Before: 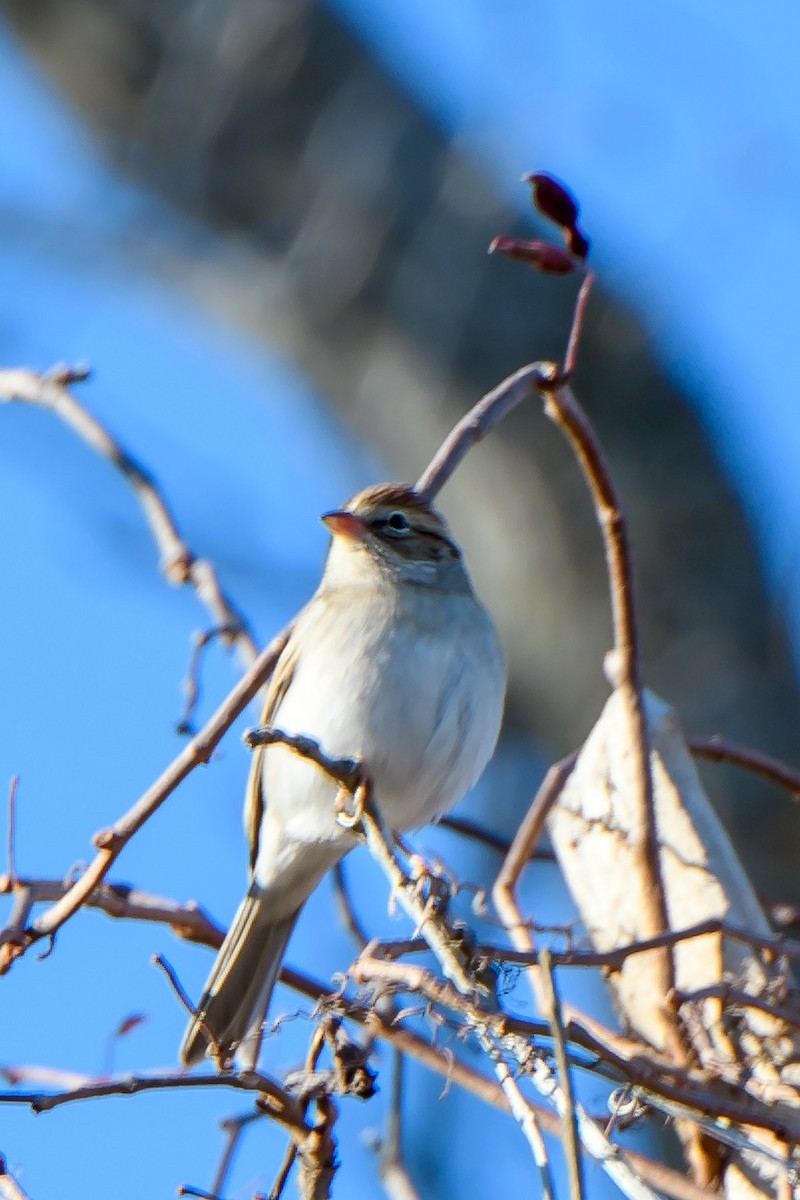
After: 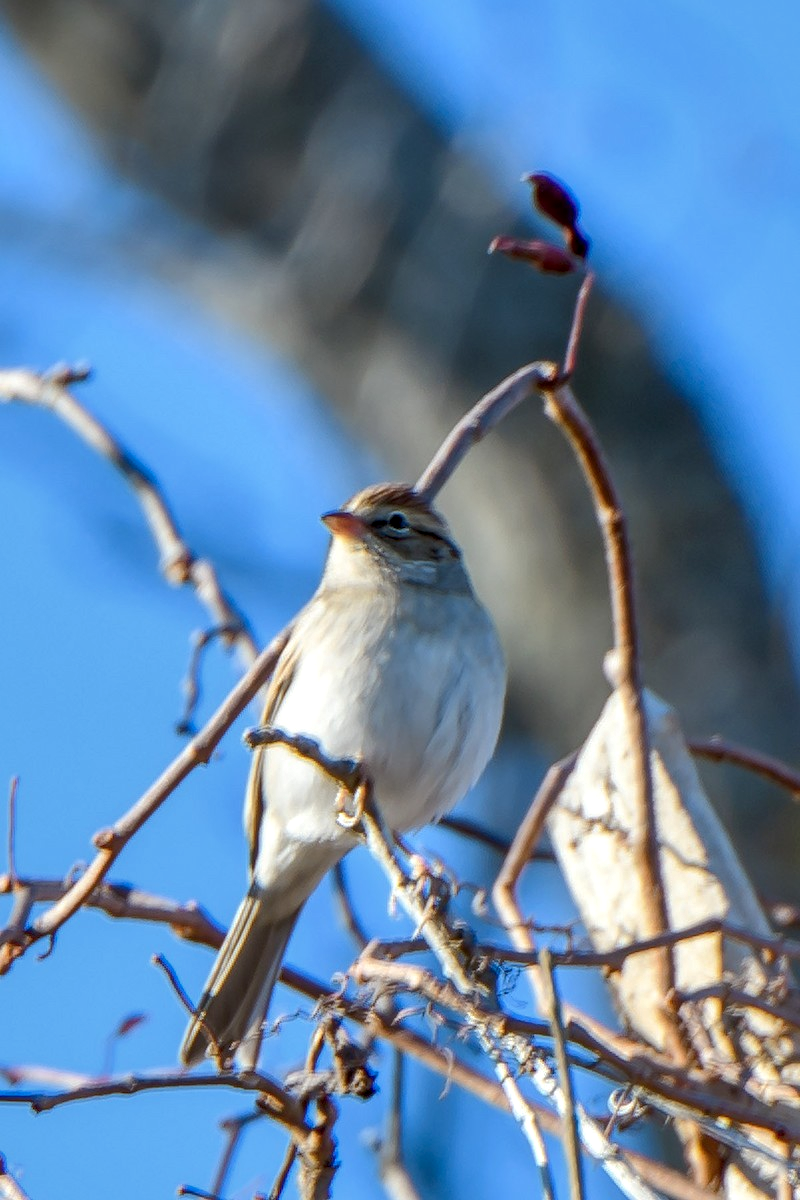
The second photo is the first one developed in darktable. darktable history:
local contrast: highlights 55%, shadows 53%, detail 130%, midtone range 0.451
shadows and highlights: highlights color adjustment 31.9%
